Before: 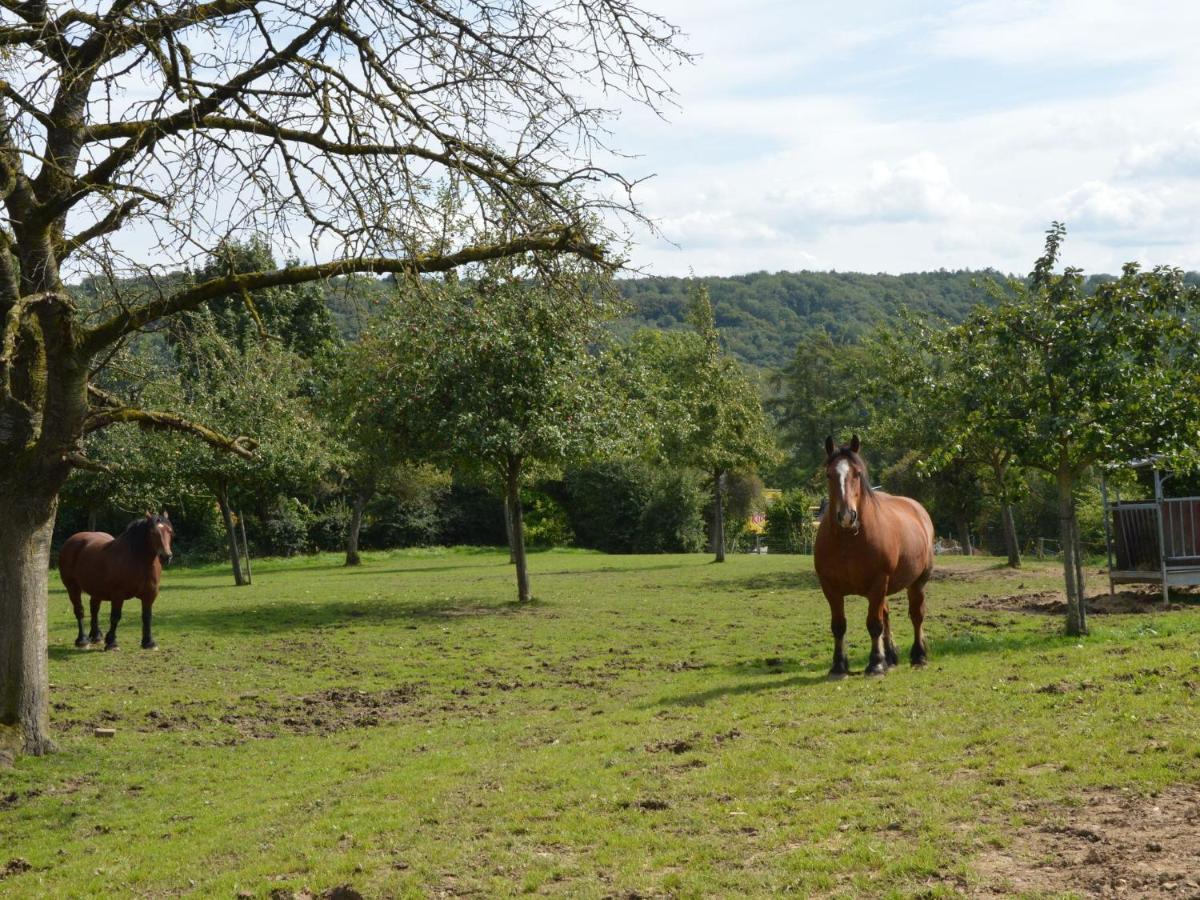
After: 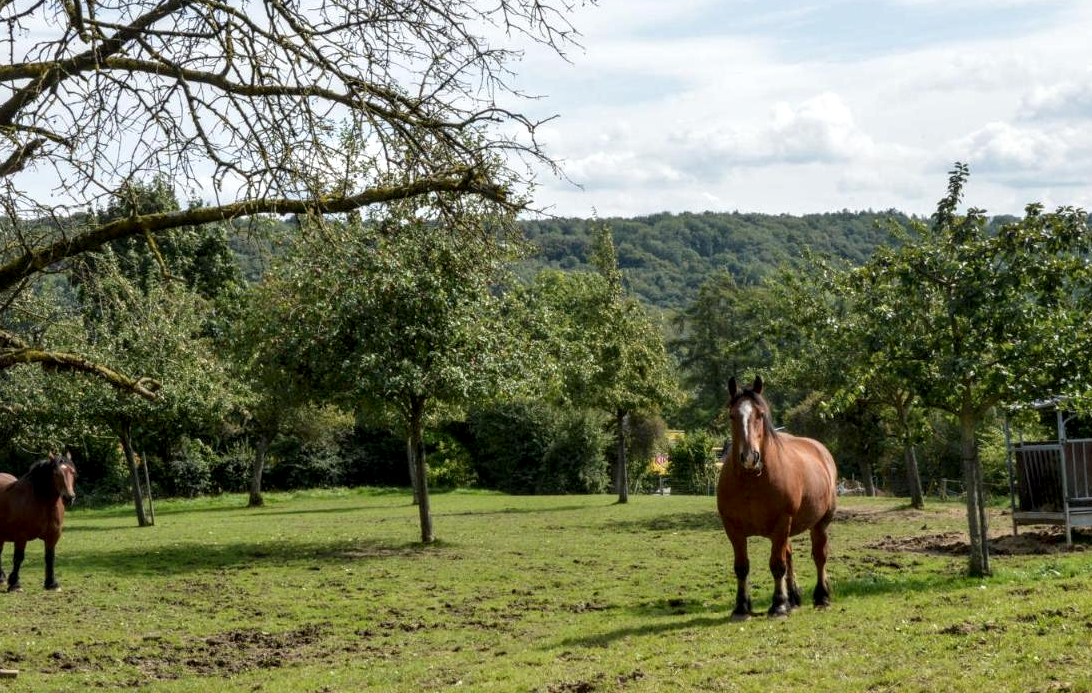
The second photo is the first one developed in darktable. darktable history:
local contrast: highlights 25%, detail 150%
crop: left 8.155%, top 6.611%, bottom 15.385%
